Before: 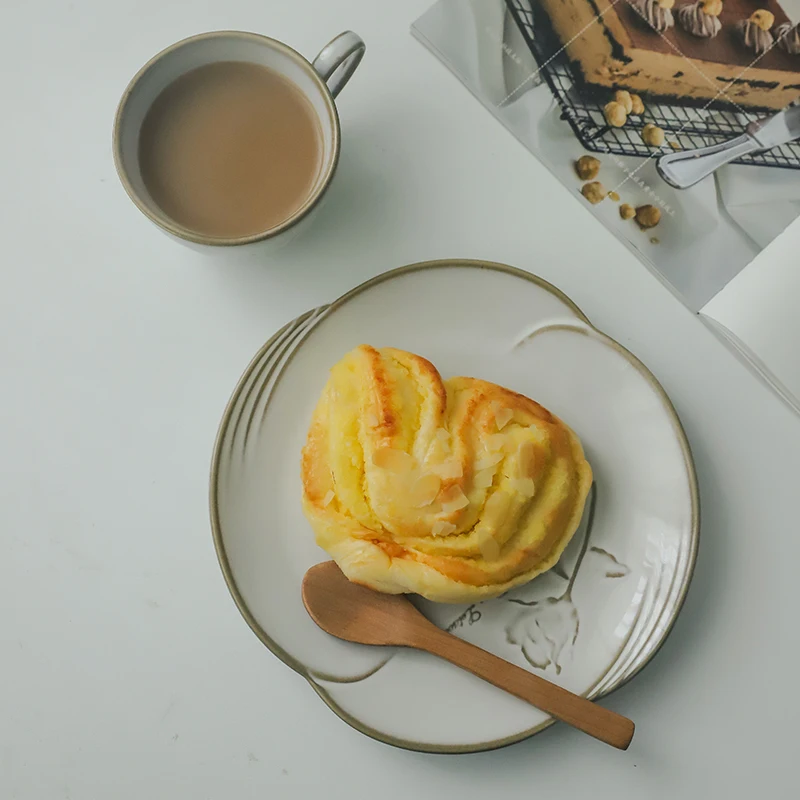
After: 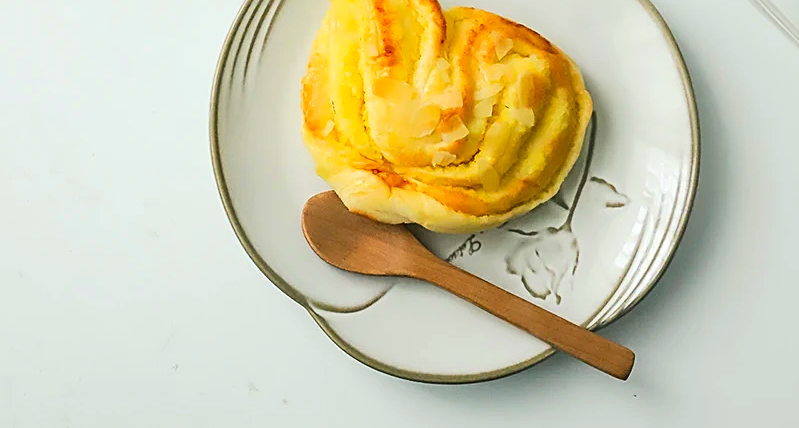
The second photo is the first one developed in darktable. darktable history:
crop and rotate: top 46.399%, right 0.121%
contrast brightness saturation: contrast 0.181, saturation 0.295
exposure: black level correction 0, exposure 0.498 EV, compensate highlight preservation false
sharpen: on, module defaults
